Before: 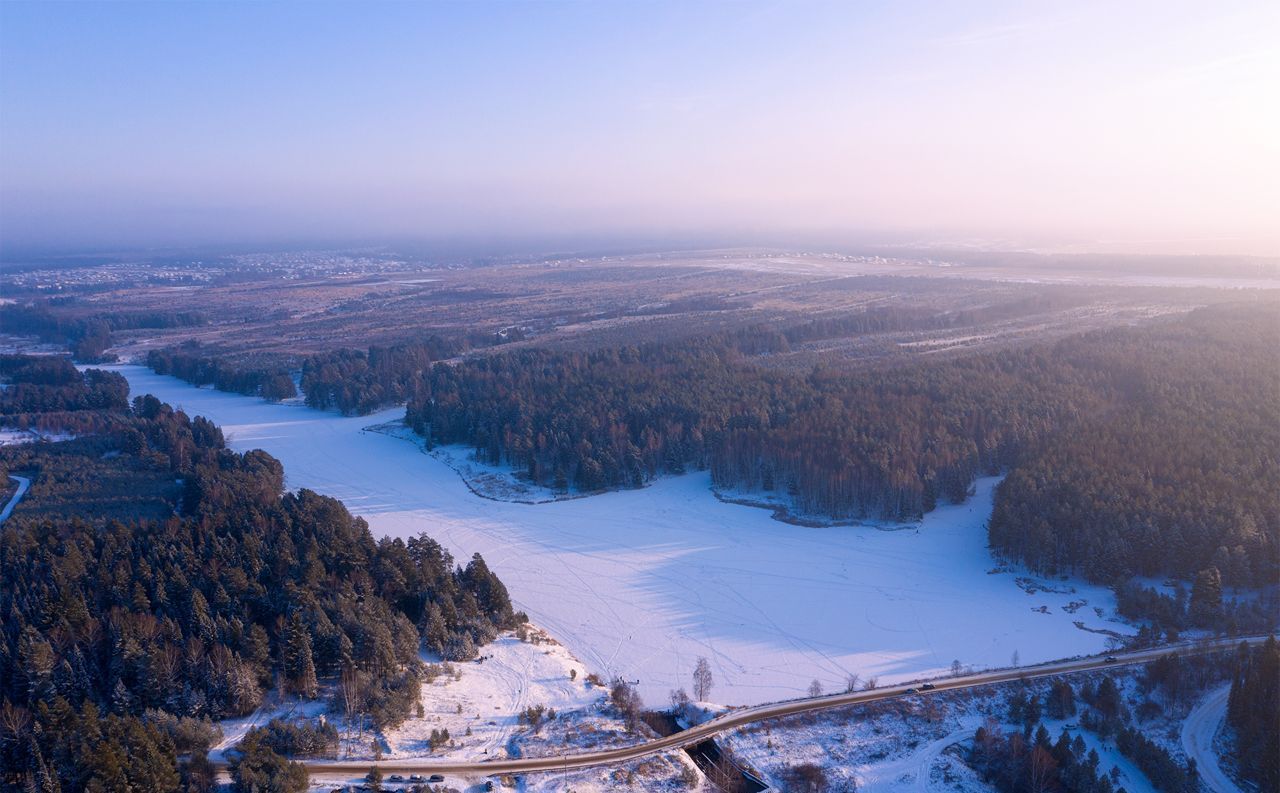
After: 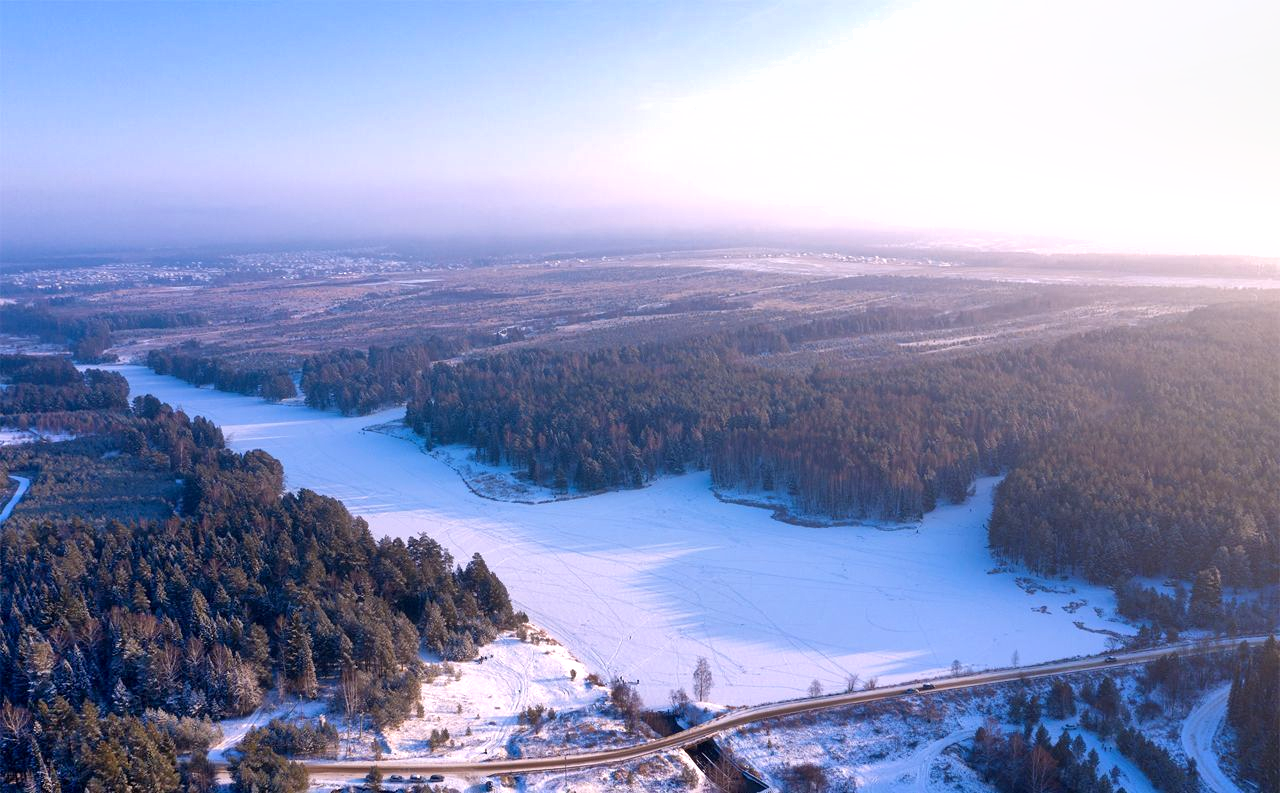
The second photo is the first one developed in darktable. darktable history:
exposure: black level correction 0.001, exposure 0.5 EV, compensate exposure bias true, compensate highlight preservation false
shadows and highlights: soften with gaussian
